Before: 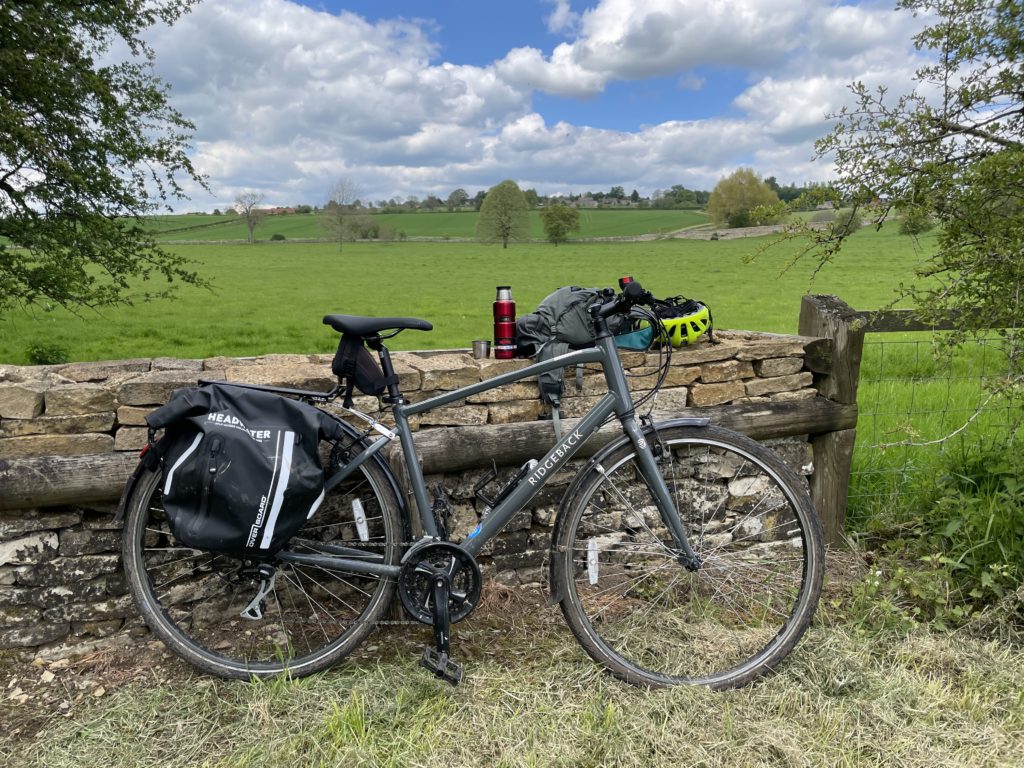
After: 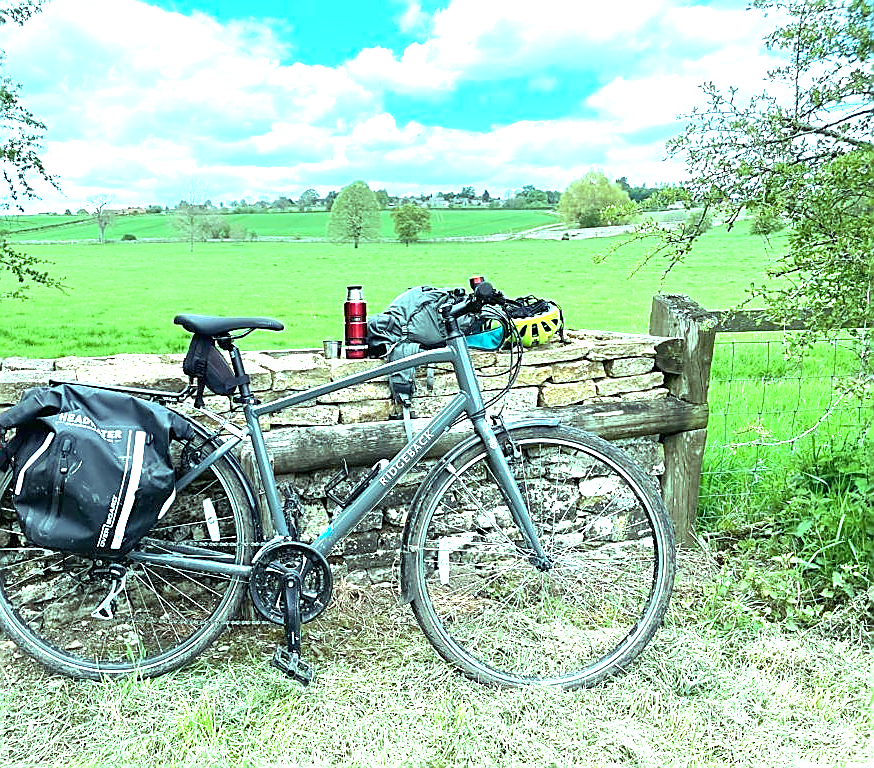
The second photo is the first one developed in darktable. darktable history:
color balance rgb: shadows lift › chroma 7.23%, shadows lift › hue 246.48°, highlights gain › chroma 5.38%, highlights gain › hue 196.93°, white fulcrum 1 EV
sharpen: radius 1.4, amount 1.25, threshold 0.7
crop and rotate: left 14.584%
exposure: black level correction 0, exposure 1.9 EV, compensate highlight preservation false
